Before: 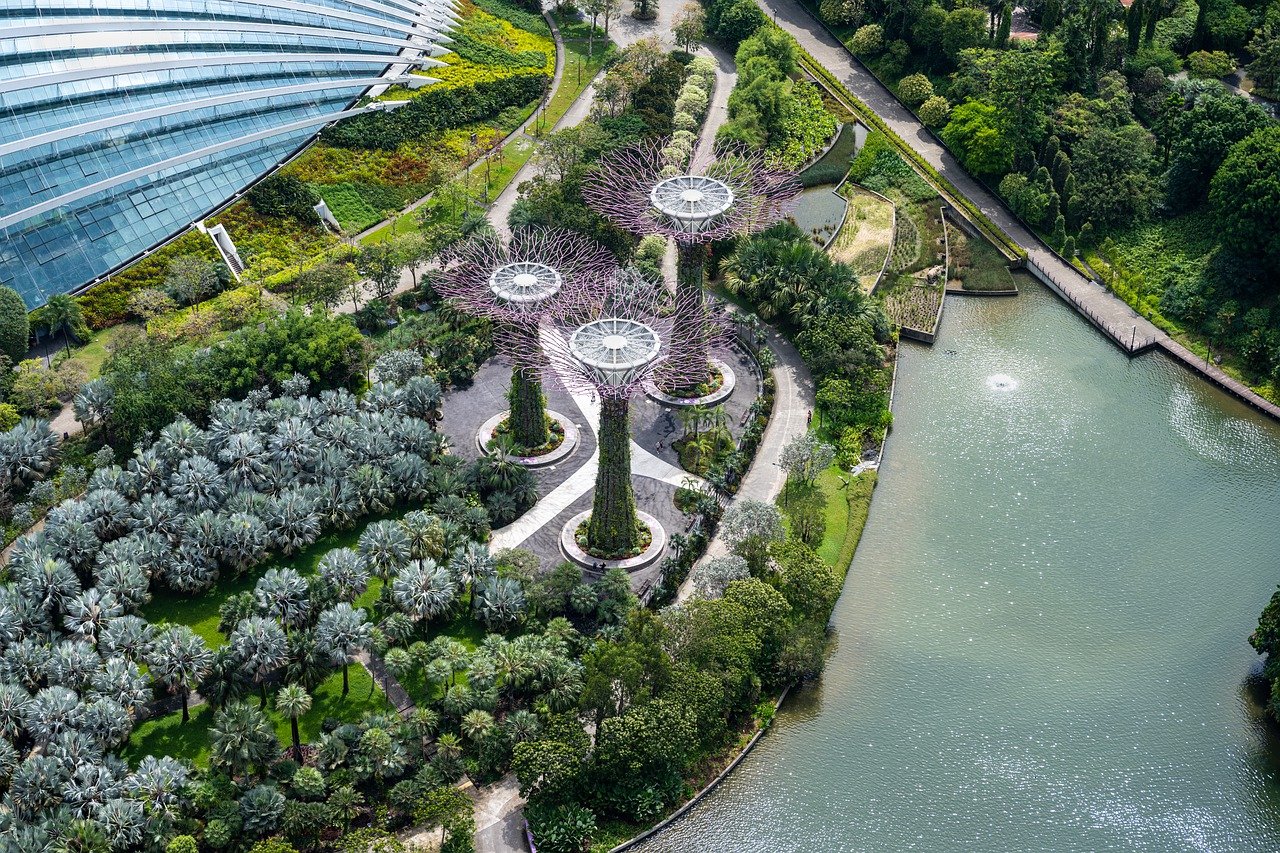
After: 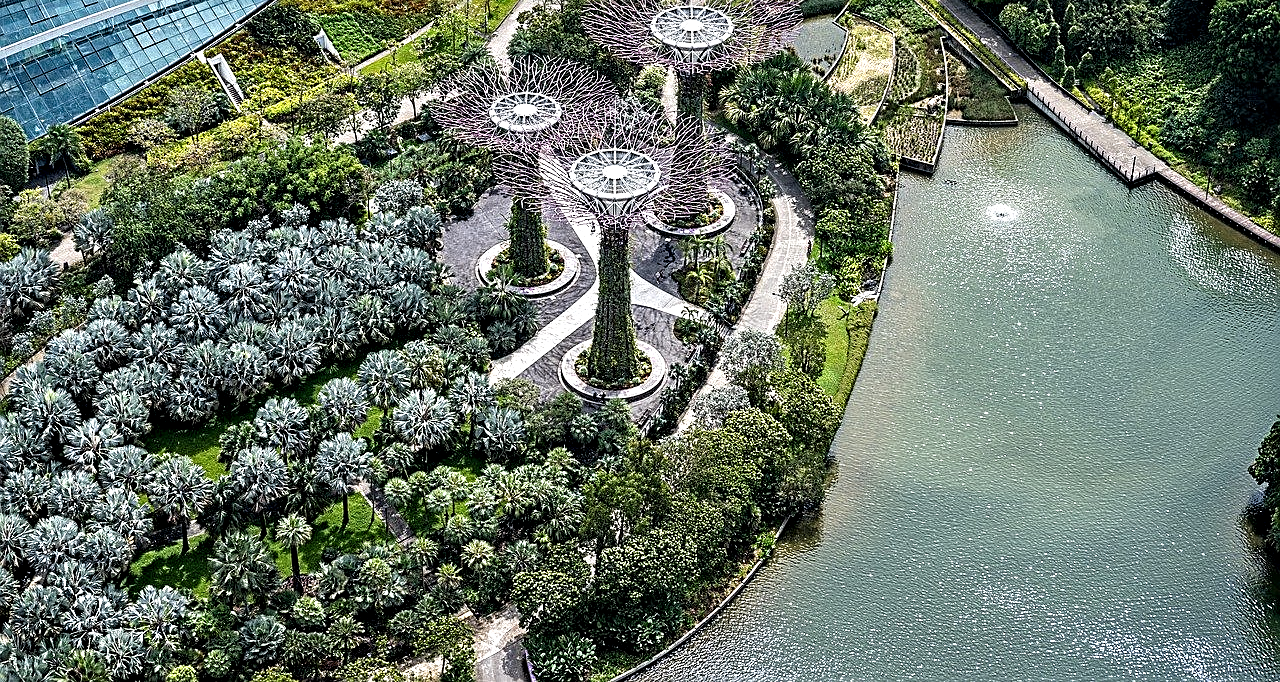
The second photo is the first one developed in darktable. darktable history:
contrast equalizer: octaves 7, y [[0.5, 0.542, 0.583, 0.625, 0.667, 0.708], [0.5 ×6], [0.5 ×6], [0 ×6], [0 ×6]]
sharpen: on, module defaults
crop and rotate: top 19.998%
